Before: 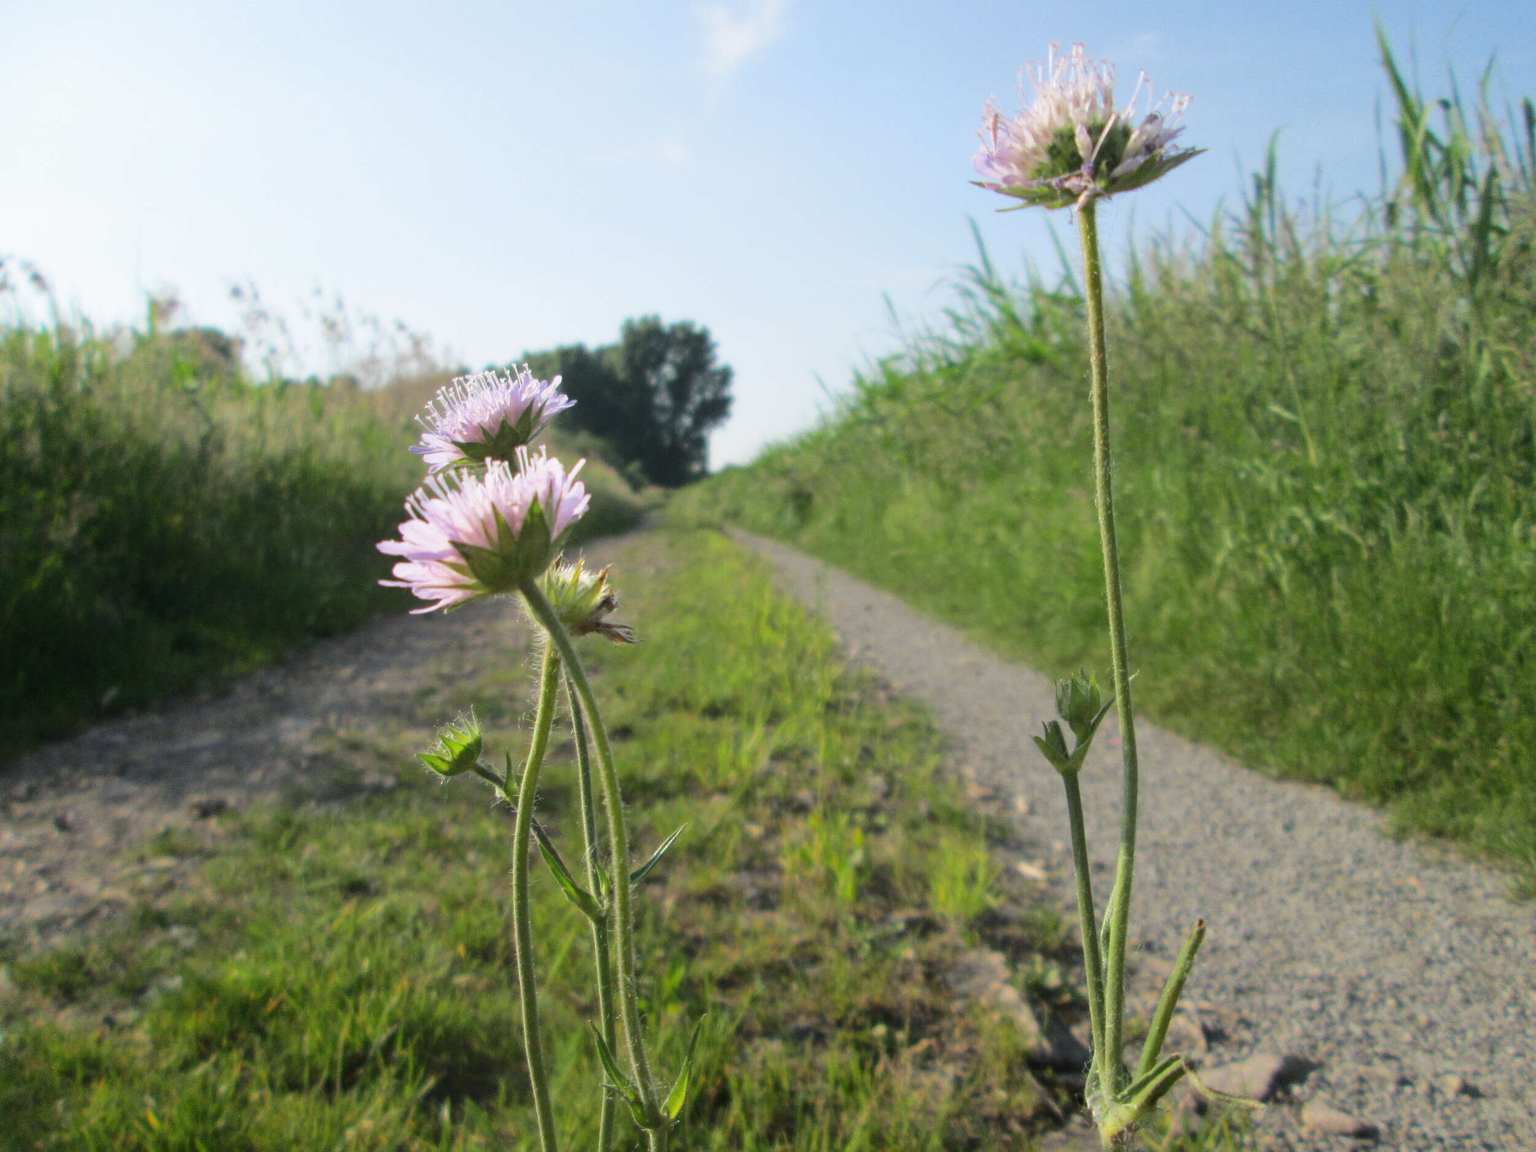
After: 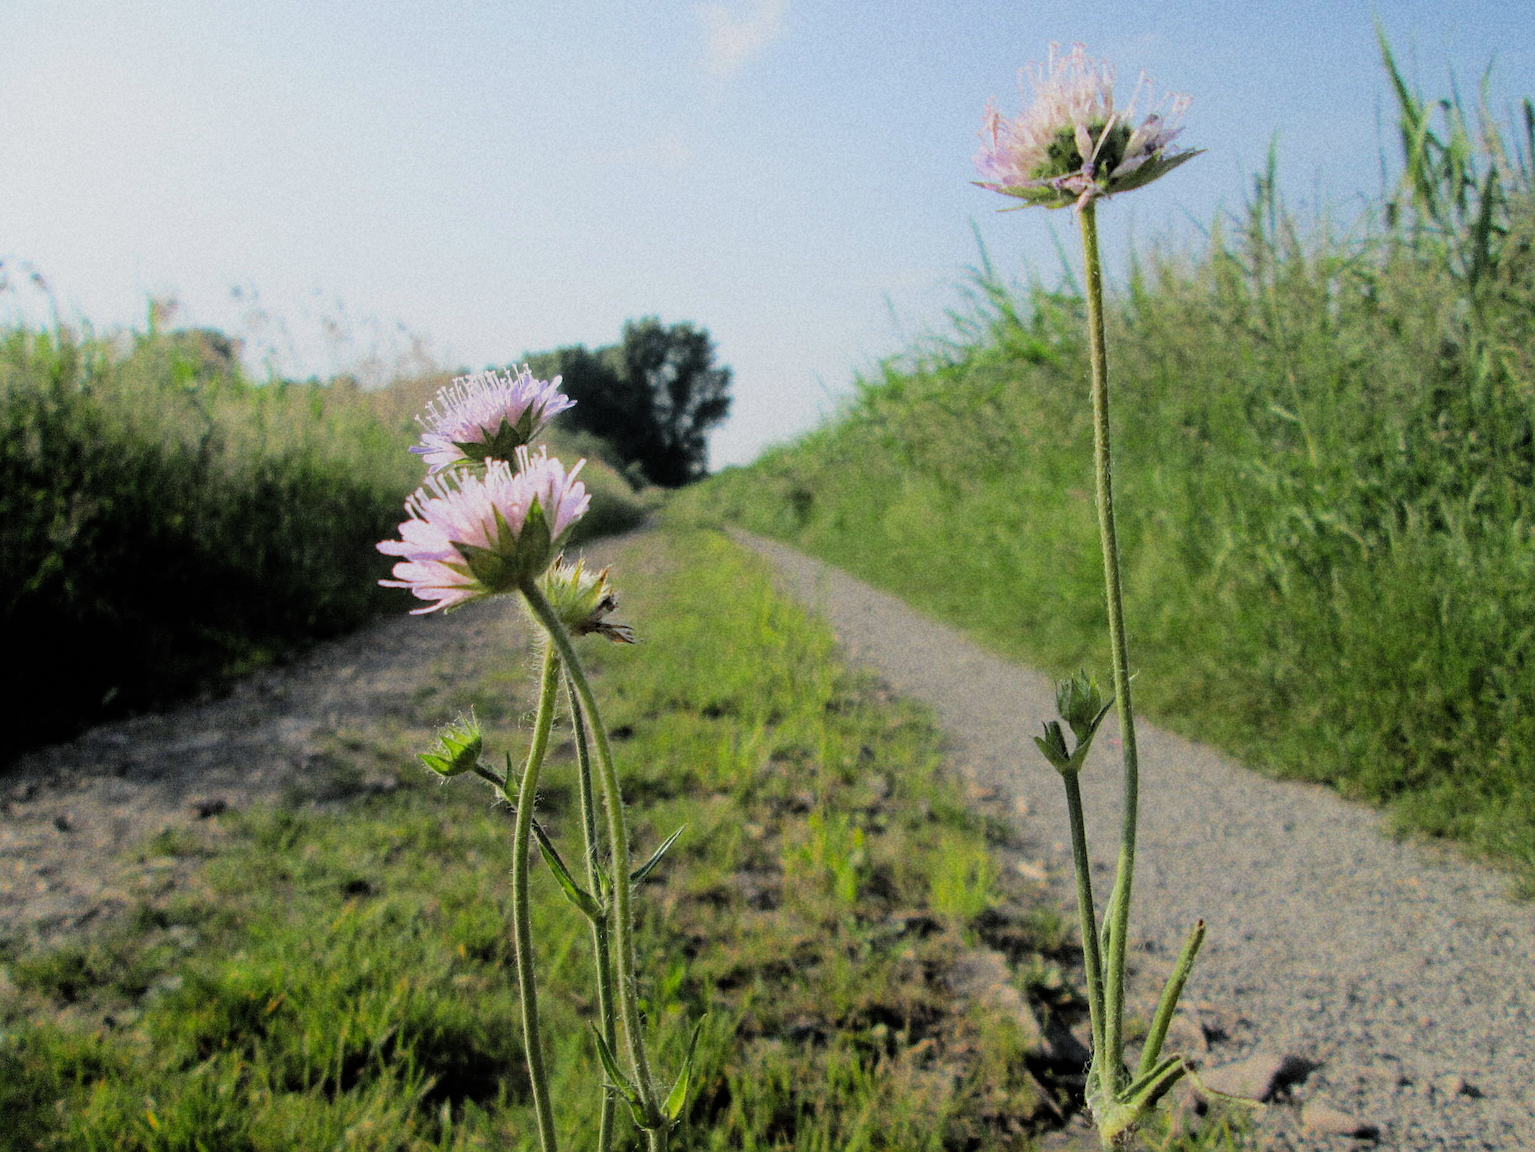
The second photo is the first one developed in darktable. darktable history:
filmic rgb: black relative exposure -4.58 EV, white relative exposure 4.8 EV, threshold 3 EV, hardness 2.36, latitude 36.07%, contrast 1.048, highlights saturation mix 1.32%, shadows ↔ highlights balance 1.25%, color science v4 (2020), enable highlight reconstruction true
grain: coarseness 22.88 ISO
shadows and highlights: shadows 0, highlights 40
sharpen: on, module defaults
